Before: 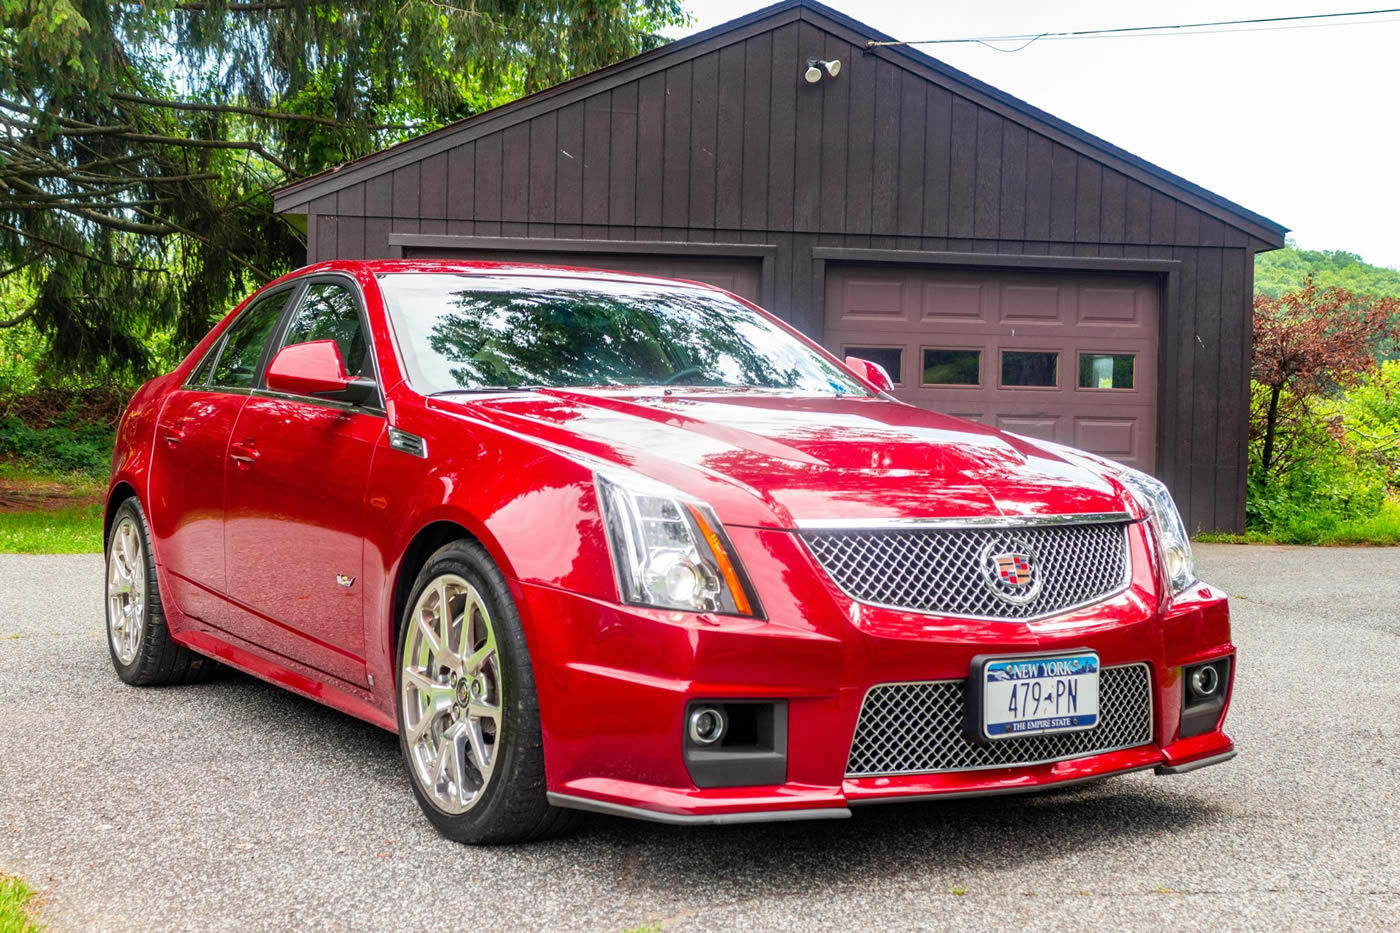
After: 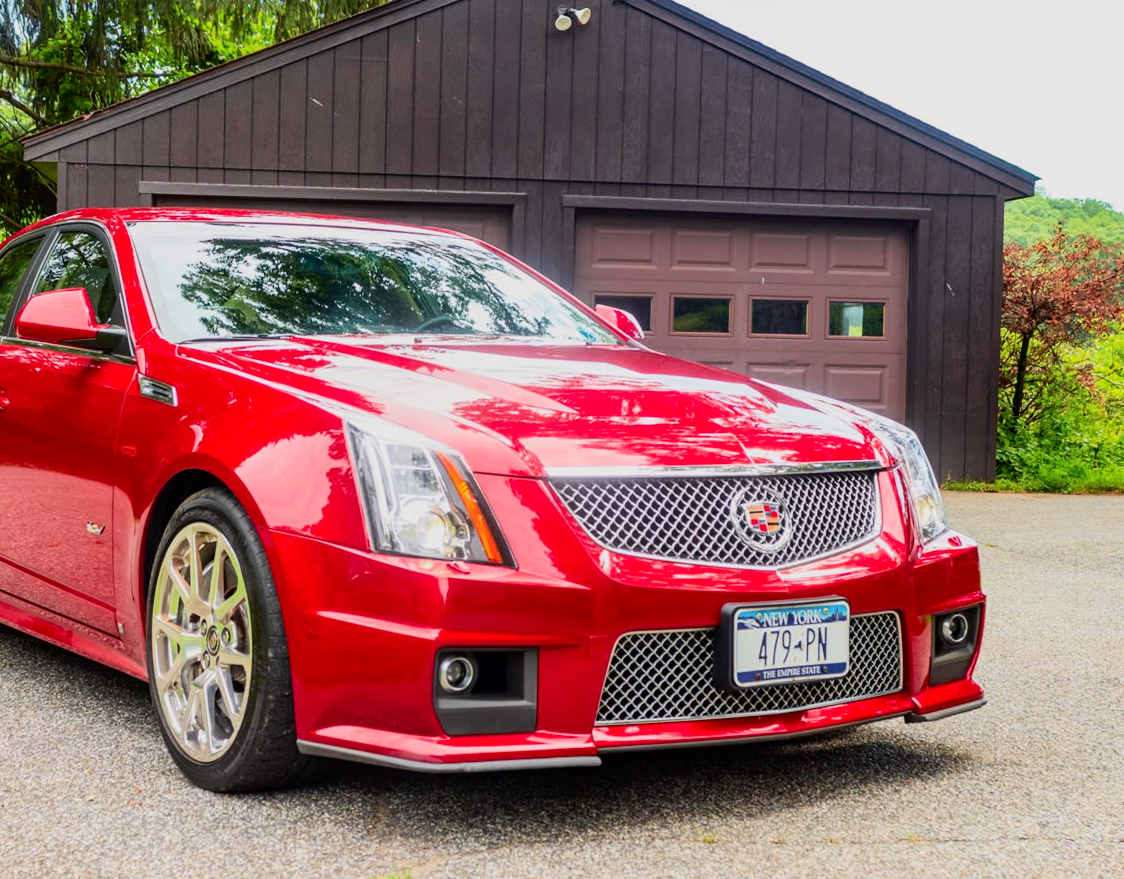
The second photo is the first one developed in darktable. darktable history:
tone curve: curves: ch0 [(0, 0) (0.091, 0.066) (0.184, 0.16) (0.491, 0.519) (0.748, 0.765) (1, 0.919)]; ch1 [(0, 0) (0.179, 0.173) (0.322, 0.32) (0.424, 0.424) (0.502, 0.504) (0.56, 0.575) (0.631, 0.675) (0.777, 0.806) (1, 1)]; ch2 [(0, 0) (0.434, 0.447) (0.497, 0.498) (0.539, 0.566) (0.676, 0.691) (1, 1)], color space Lab, independent channels, preserve colors none
crop and rotate: left 17.959%, top 5.771%, right 1.742%
